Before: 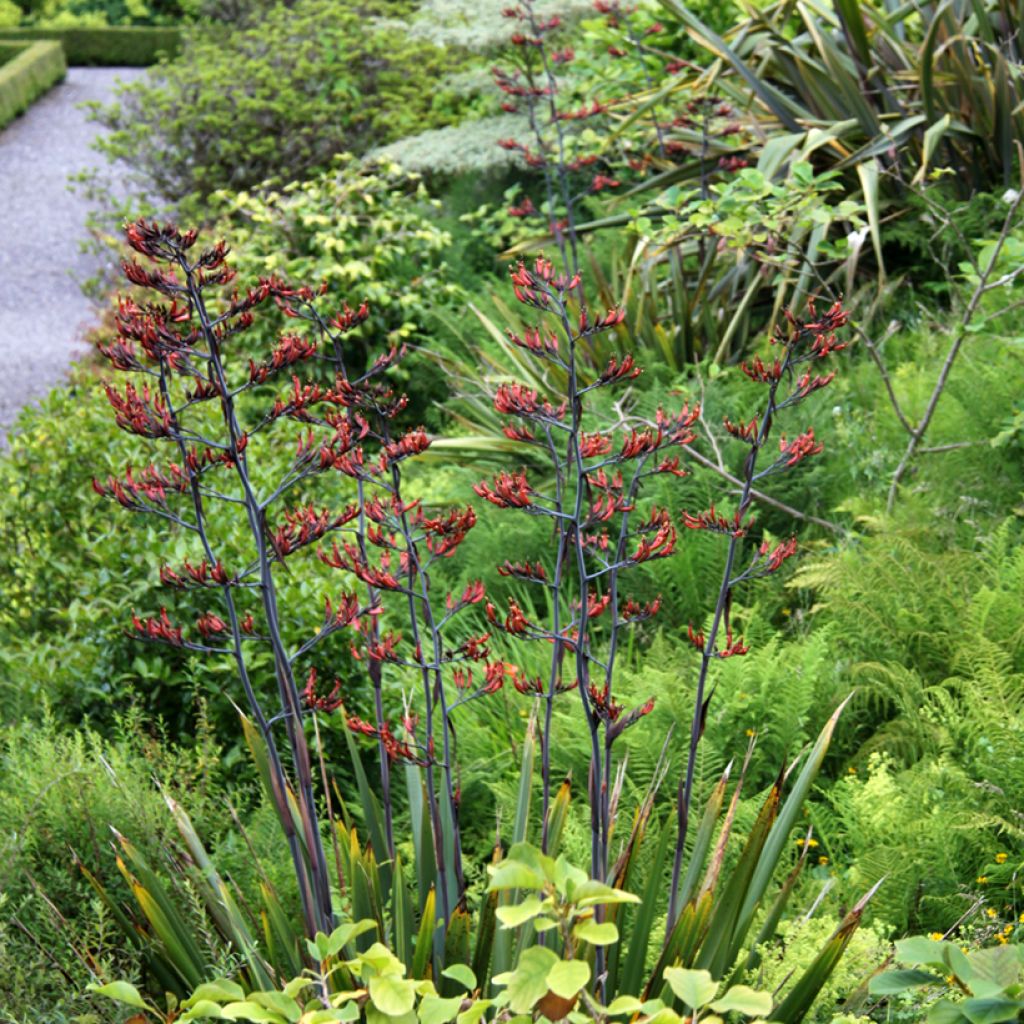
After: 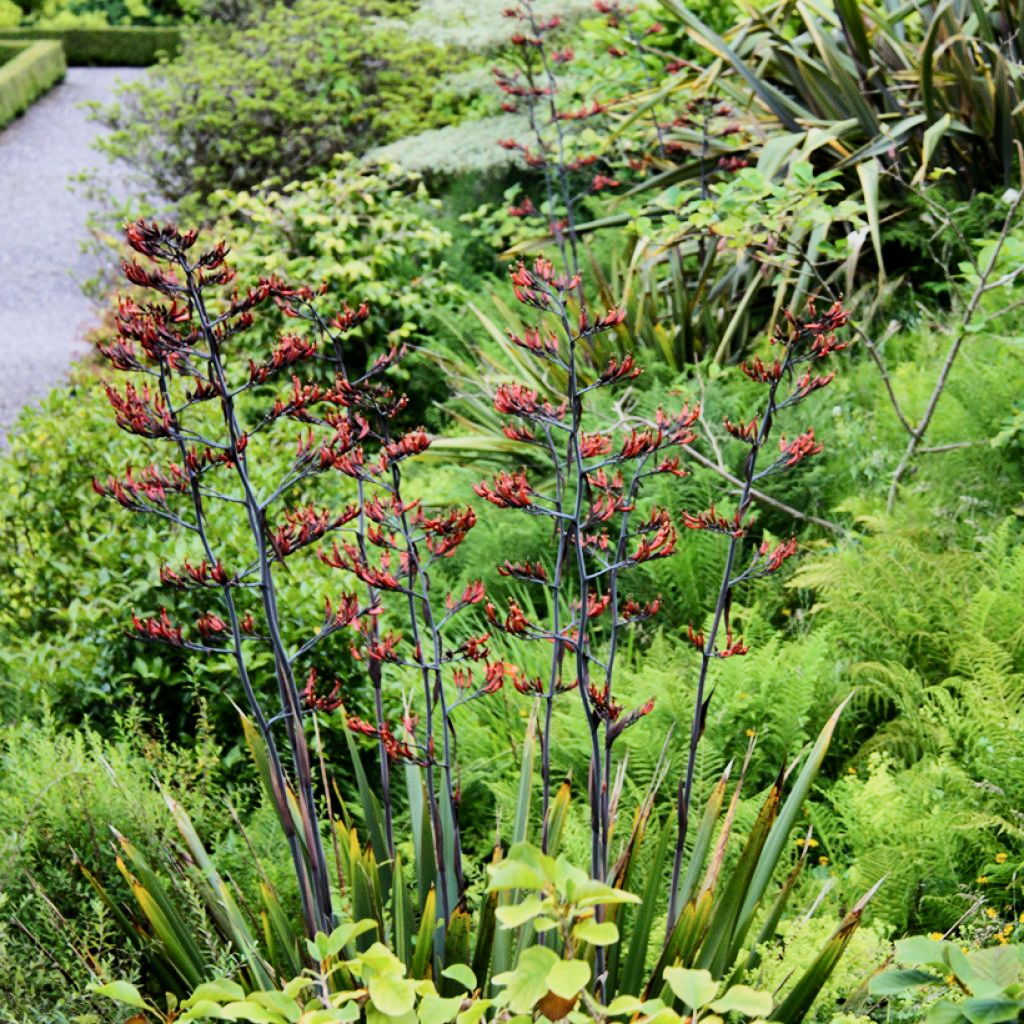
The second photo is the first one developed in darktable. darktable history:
filmic rgb: black relative exposure -7.65 EV, white relative exposure 4.56 EV, hardness 3.61
contrast brightness saturation: contrast 0.24, brightness 0.09
color balance rgb: perceptual saturation grading › global saturation 10%, global vibrance 10%
tone equalizer: -8 EV -1.84 EV, -7 EV -1.16 EV, -6 EV -1.62 EV, smoothing diameter 25%, edges refinement/feathering 10, preserve details guided filter
